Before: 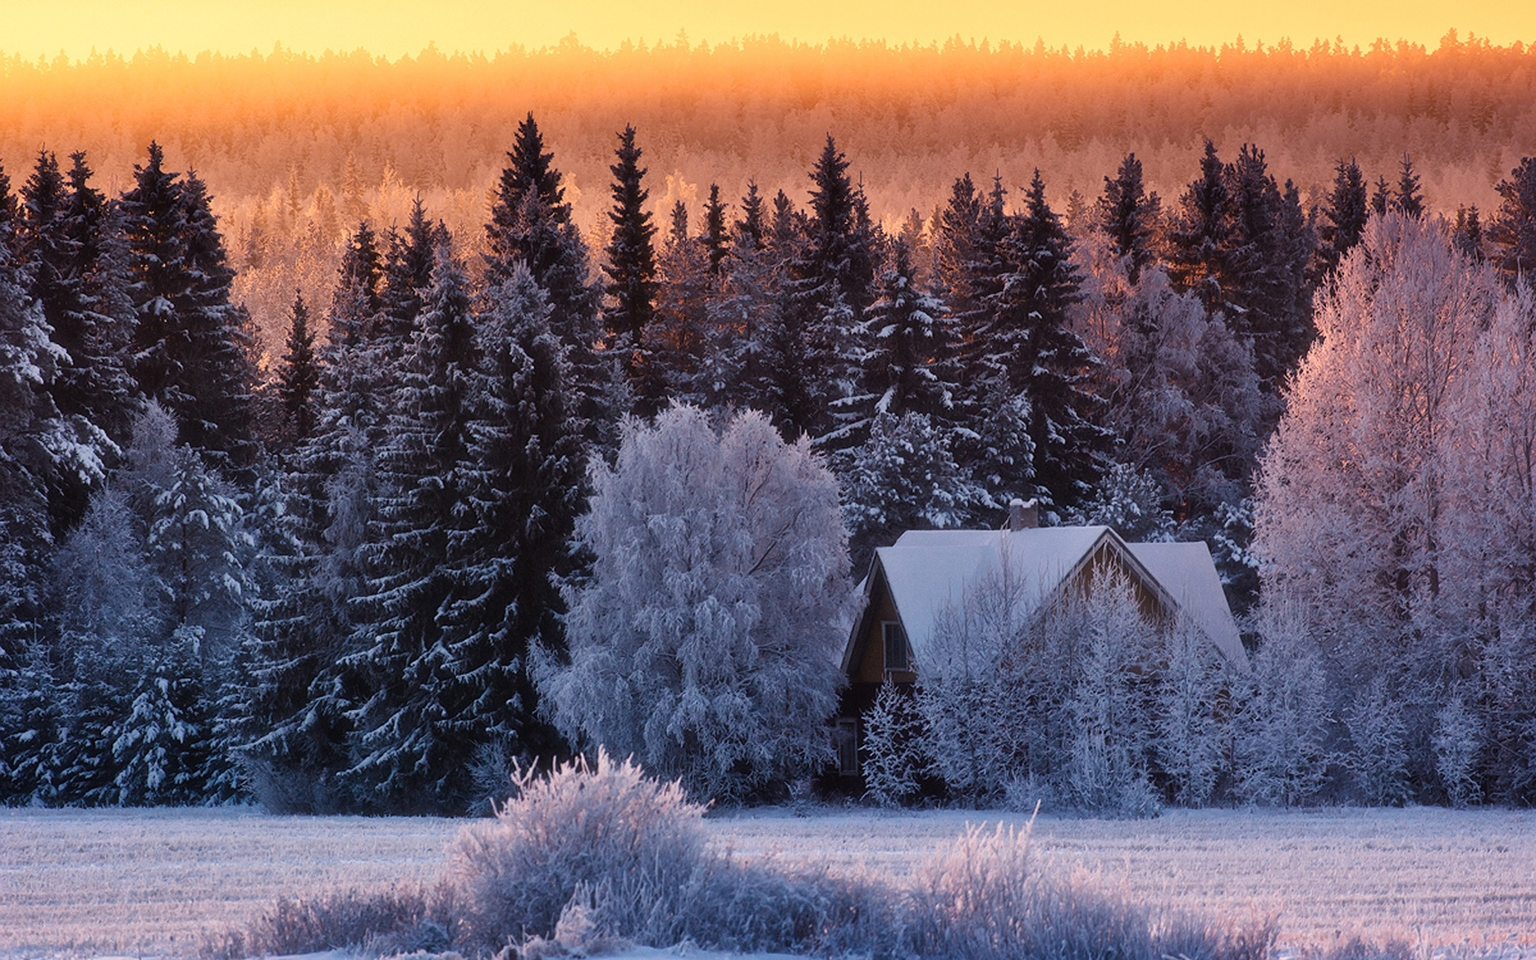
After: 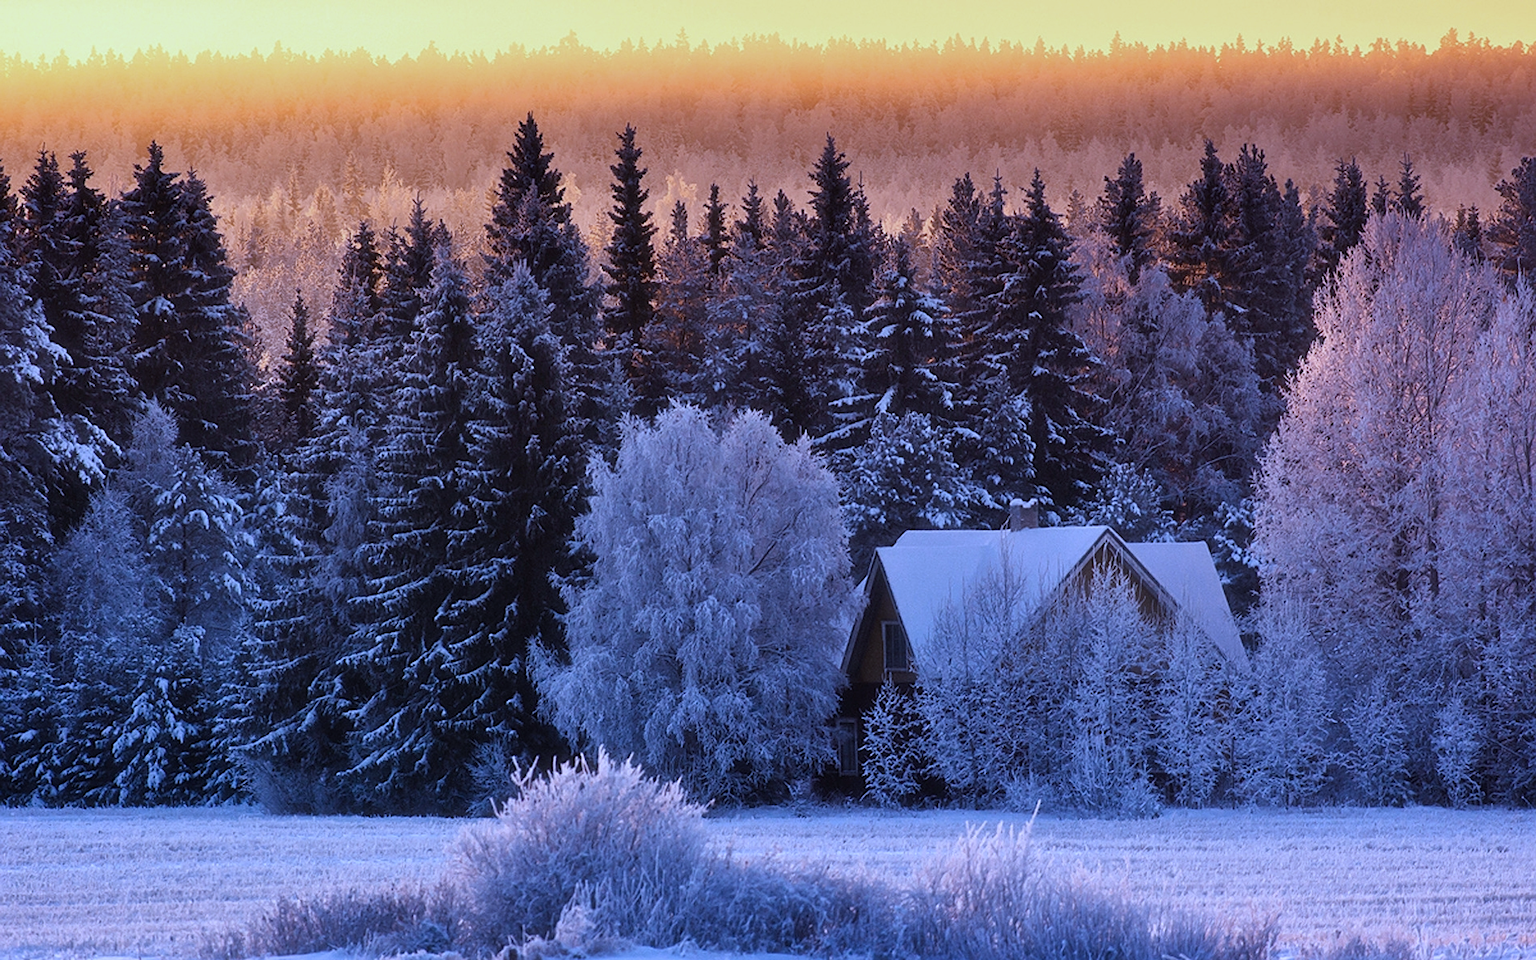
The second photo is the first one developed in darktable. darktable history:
white balance: red 0.871, blue 1.249
sharpen: amount 0.2
